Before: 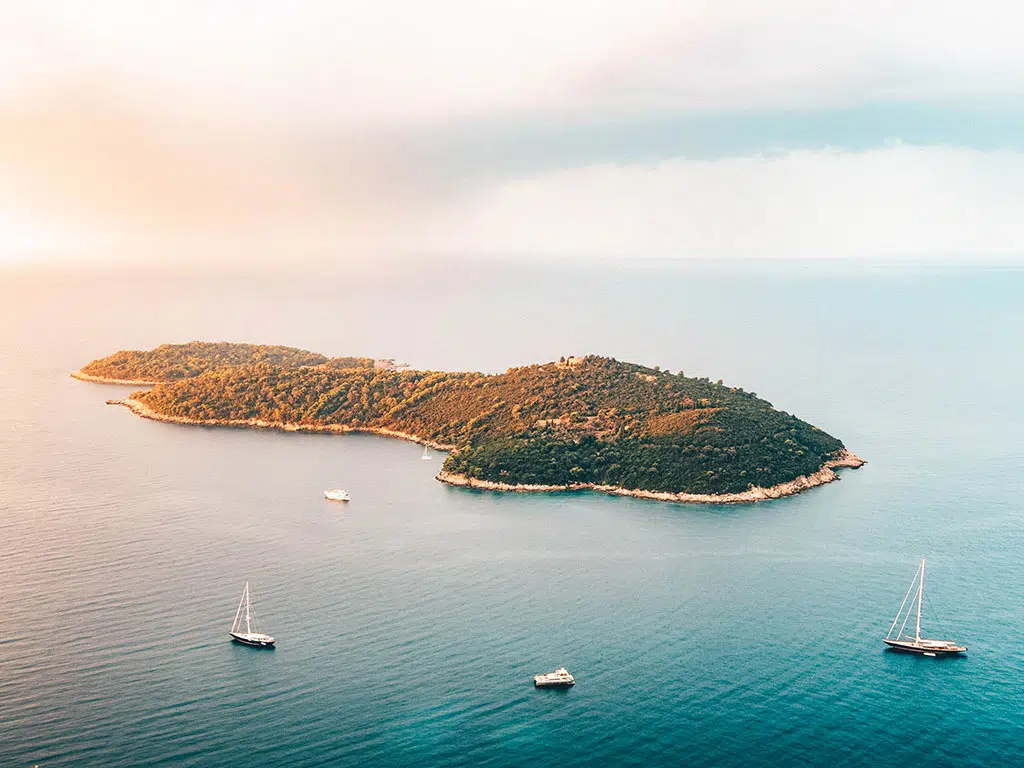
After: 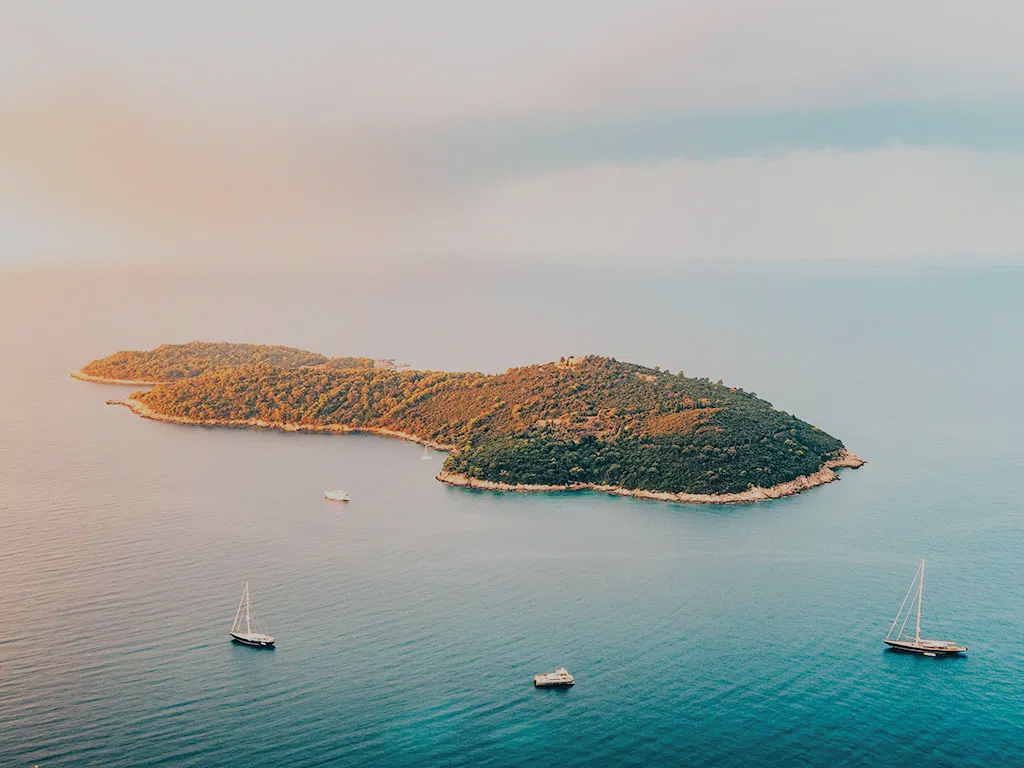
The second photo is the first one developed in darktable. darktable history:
filmic rgb: black relative exposure -6.52 EV, white relative exposure 4.72 EV, hardness 3.1, contrast 0.809, color science v6 (2022)
